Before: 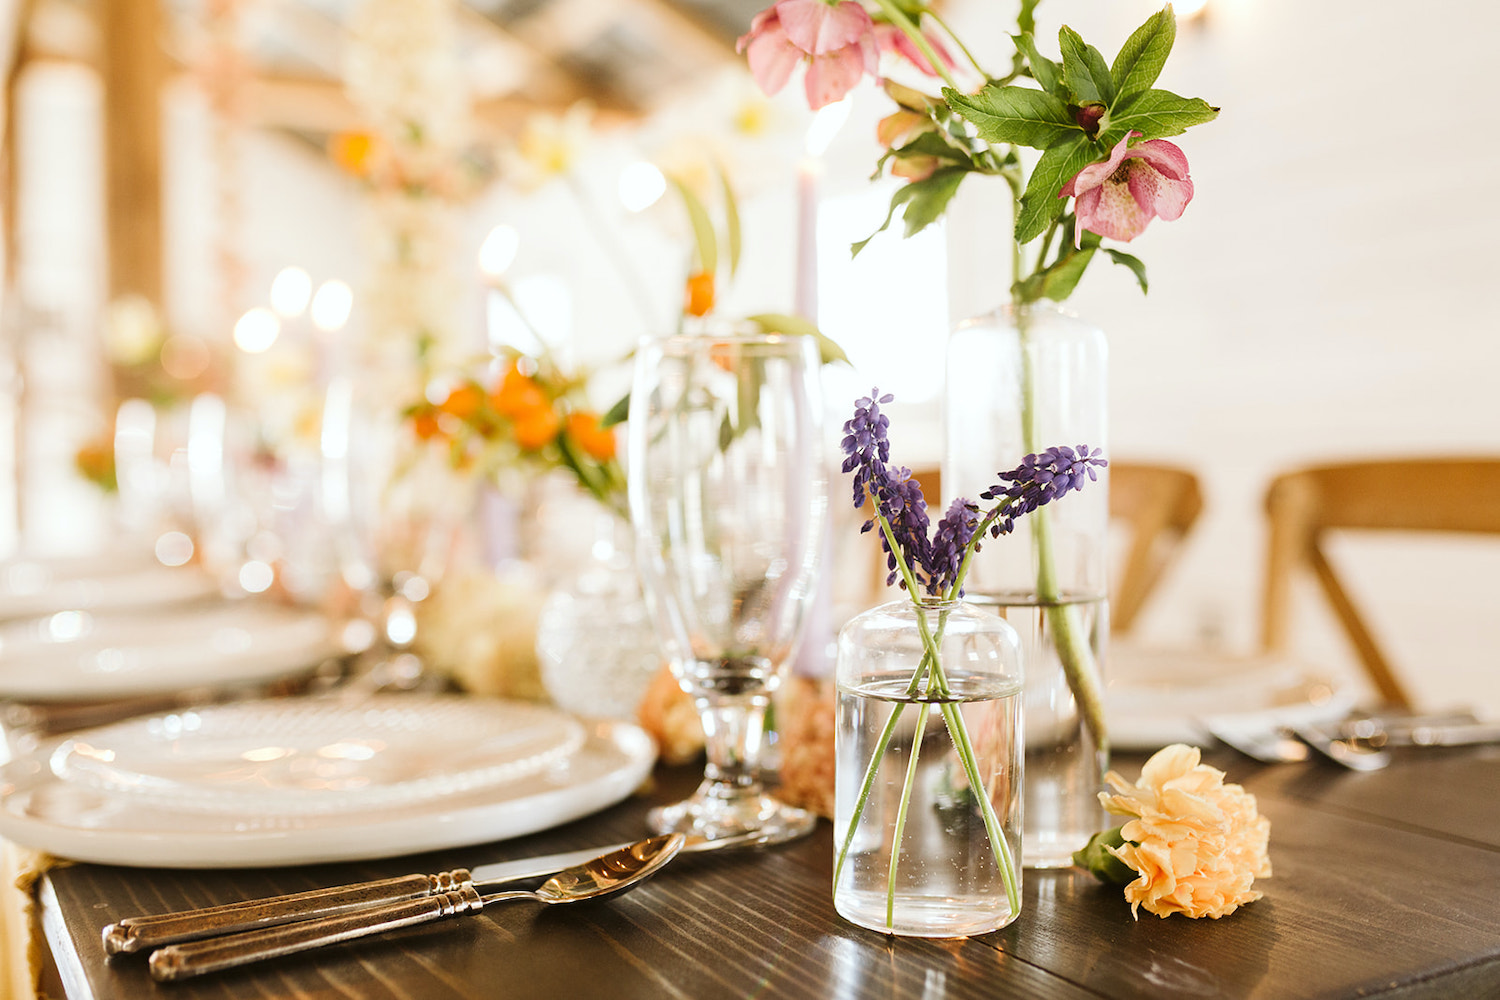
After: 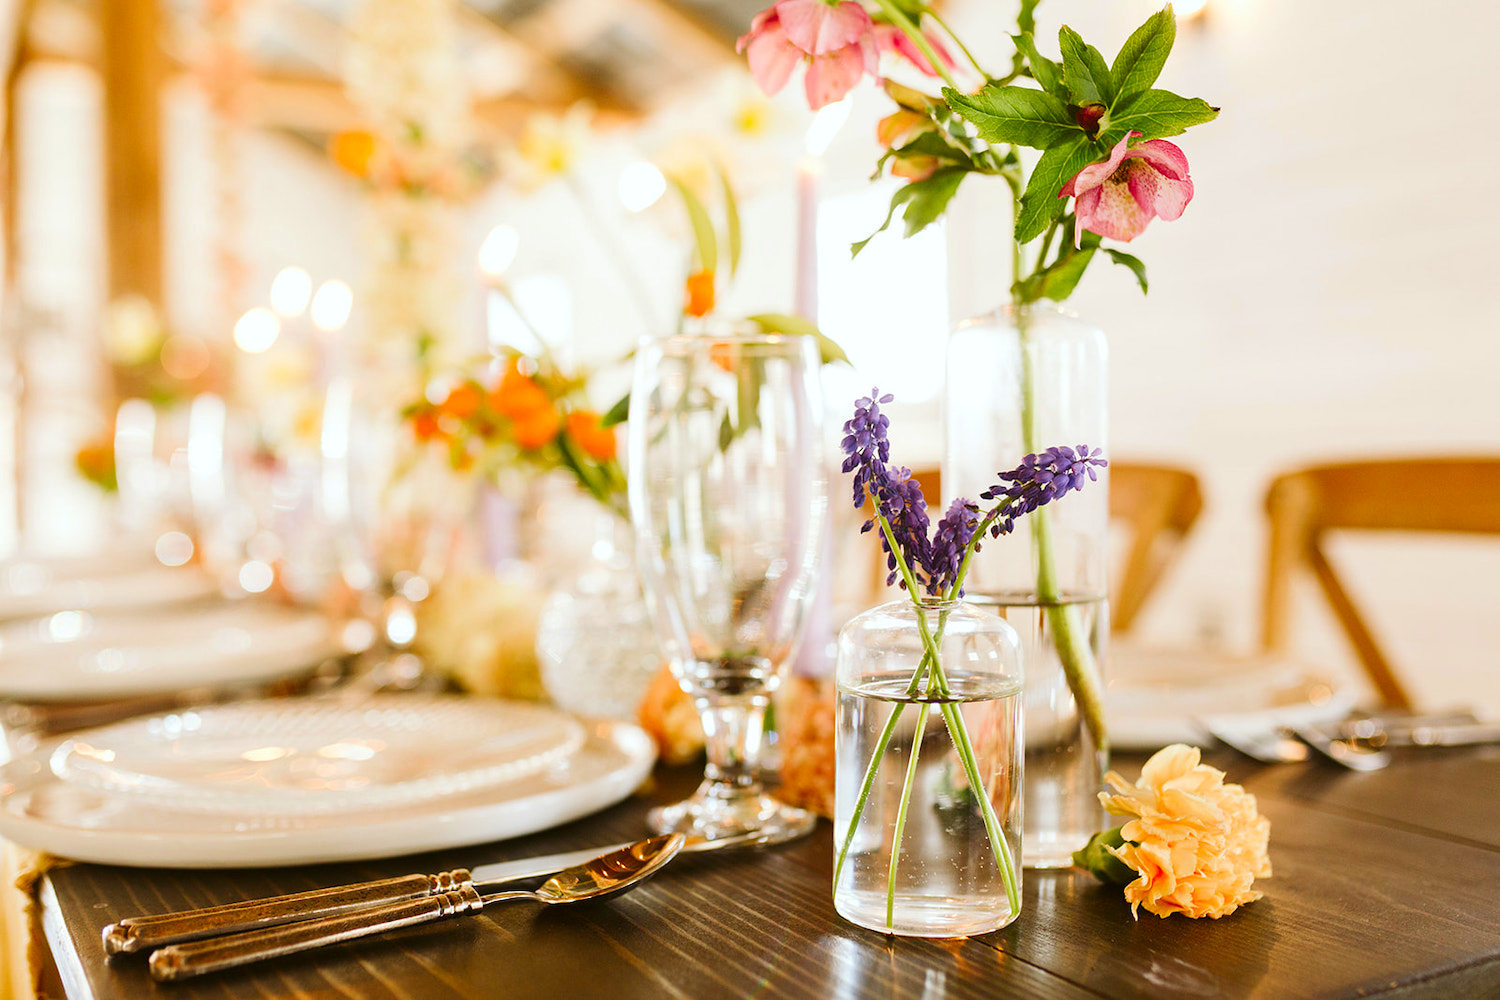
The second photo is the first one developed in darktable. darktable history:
contrast brightness saturation: brightness -0.015, saturation 0.368
